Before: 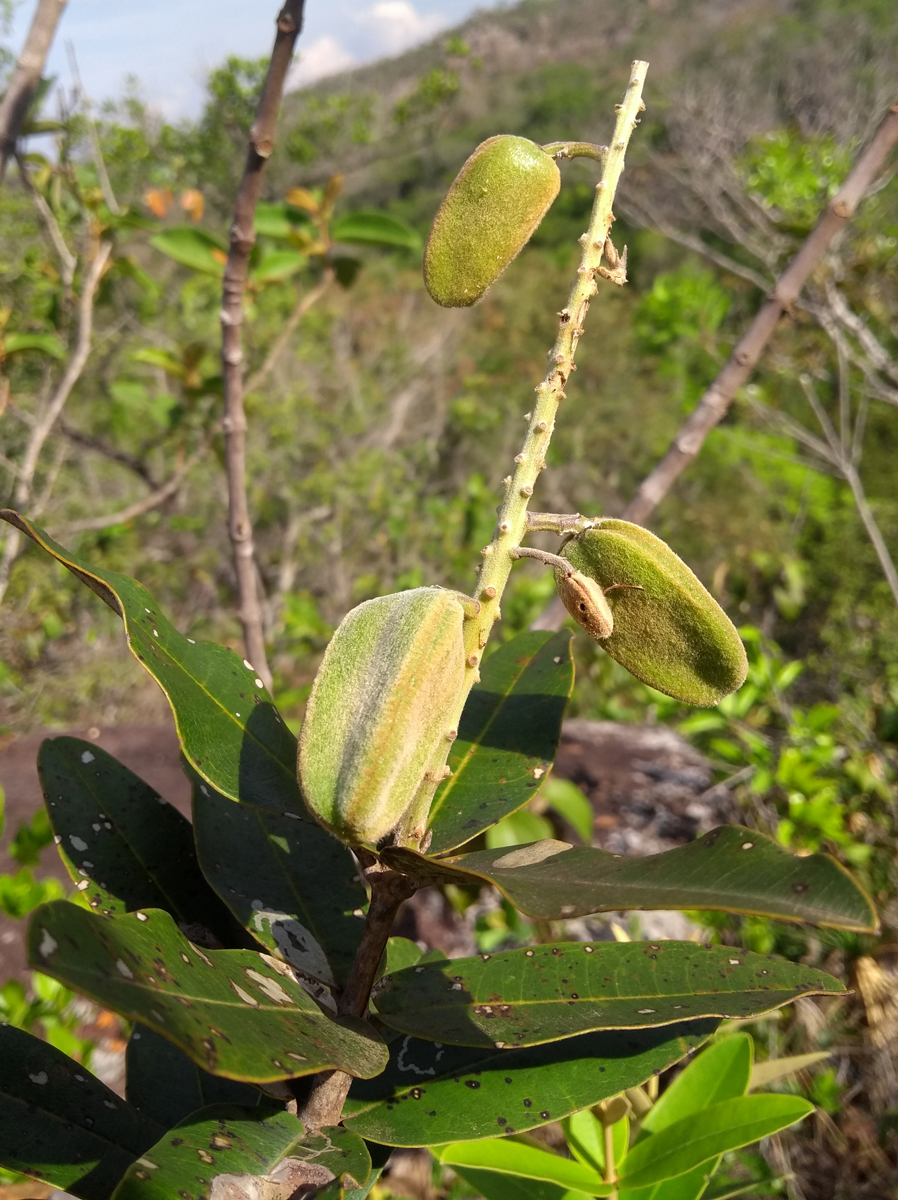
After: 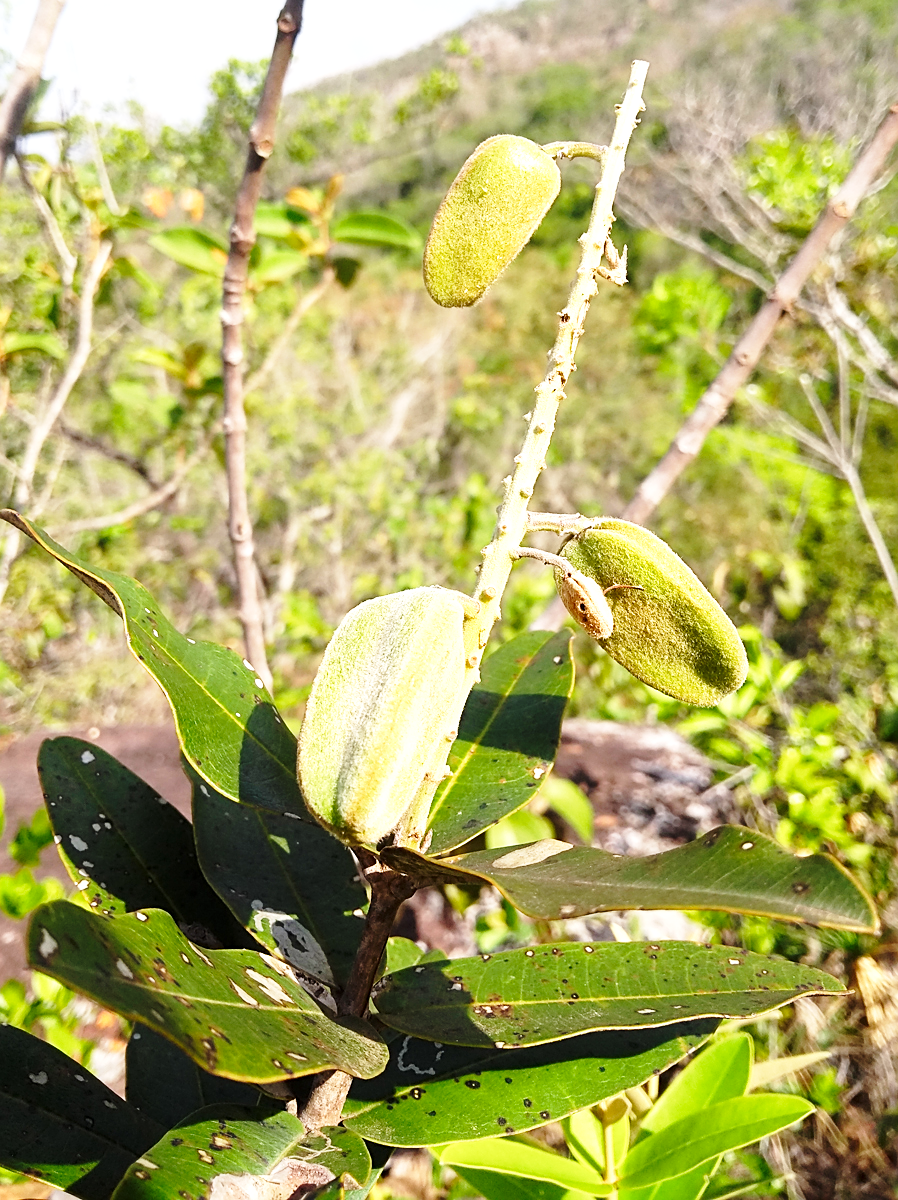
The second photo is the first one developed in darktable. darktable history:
base curve: curves: ch0 [(0, 0) (0.028, 0.03) (0.121, 0.232) (0.46, 0.748) (0.859, 0.968) (1, 1)], preserve colors none
sharpen: on, module defaults
tone equalizer: -8 EV -0.784 EV, -7 EV -0.736 EV, -6 EV -0.602 EV, -5 EV -0.412 EV, -3 EV 0.401 EV, -2 EV 0.6 EV, -1 EV 0.691 EV, +0 EV 0.765 EV, smoothing diameter 24.81%, edges refinement/feathering 9.27, preserve details guided filter
